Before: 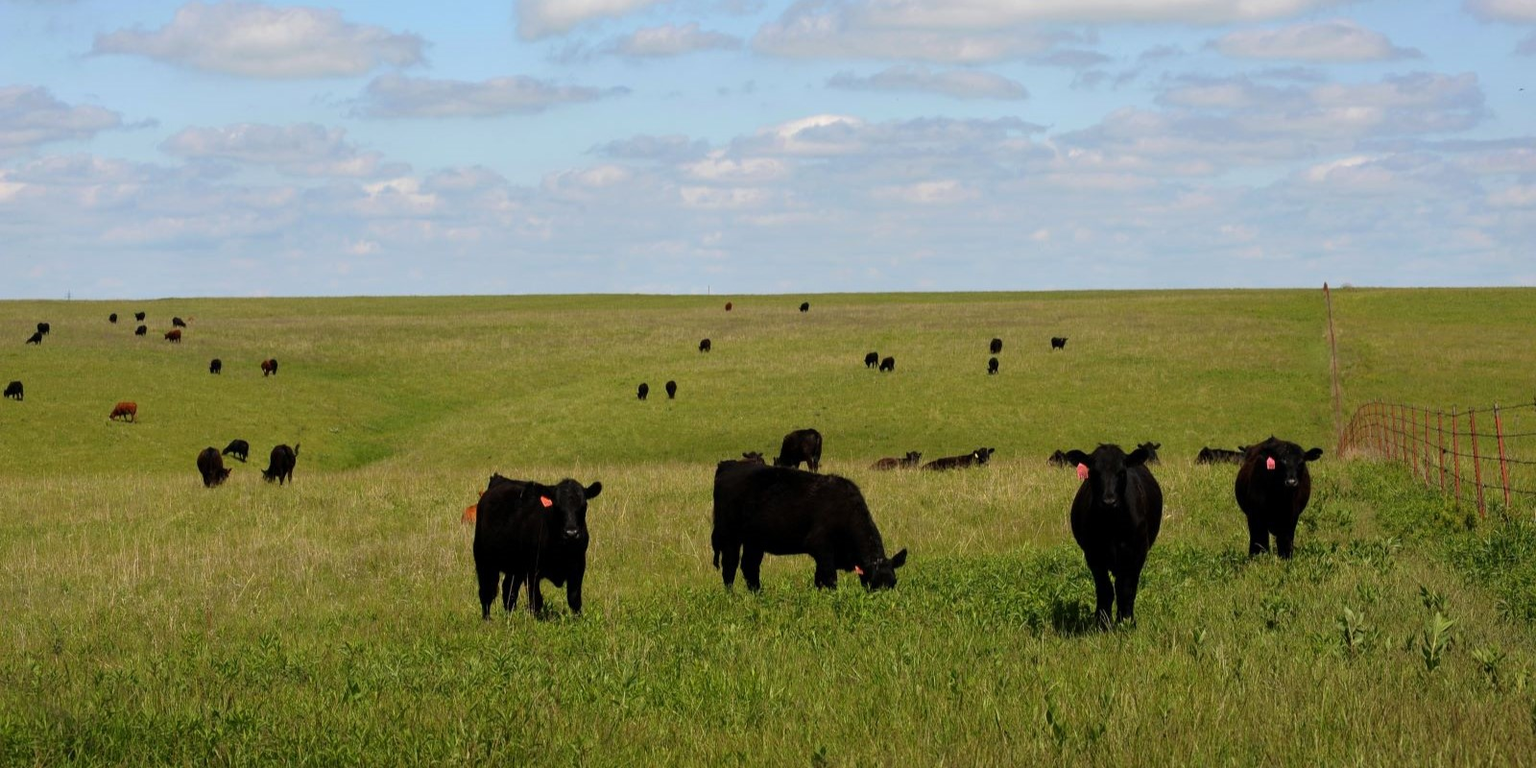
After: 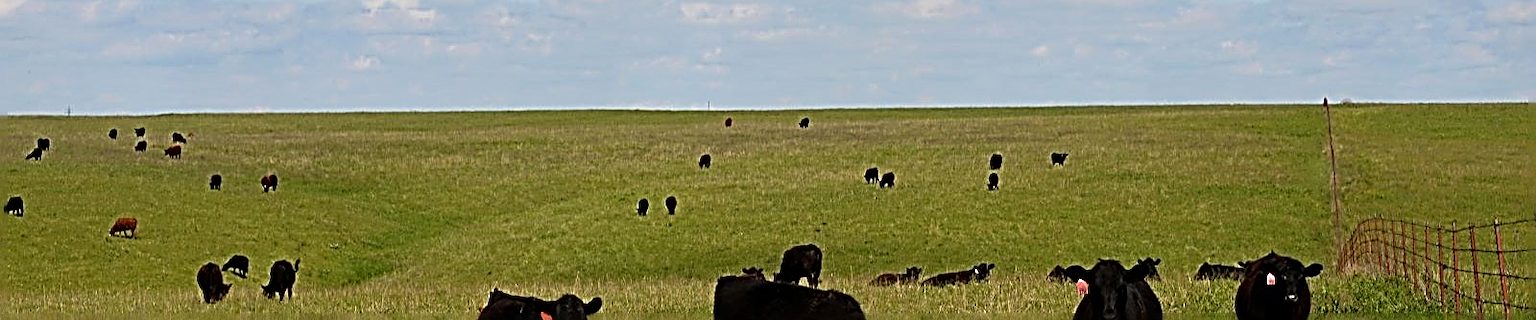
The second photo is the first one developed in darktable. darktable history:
contrast brightness saturation: contrast 0.034, brightness -0.037
sharpen: radius 3.192, amount 1.73
crop and rotate: top 24.101%, bottom 34.086%
